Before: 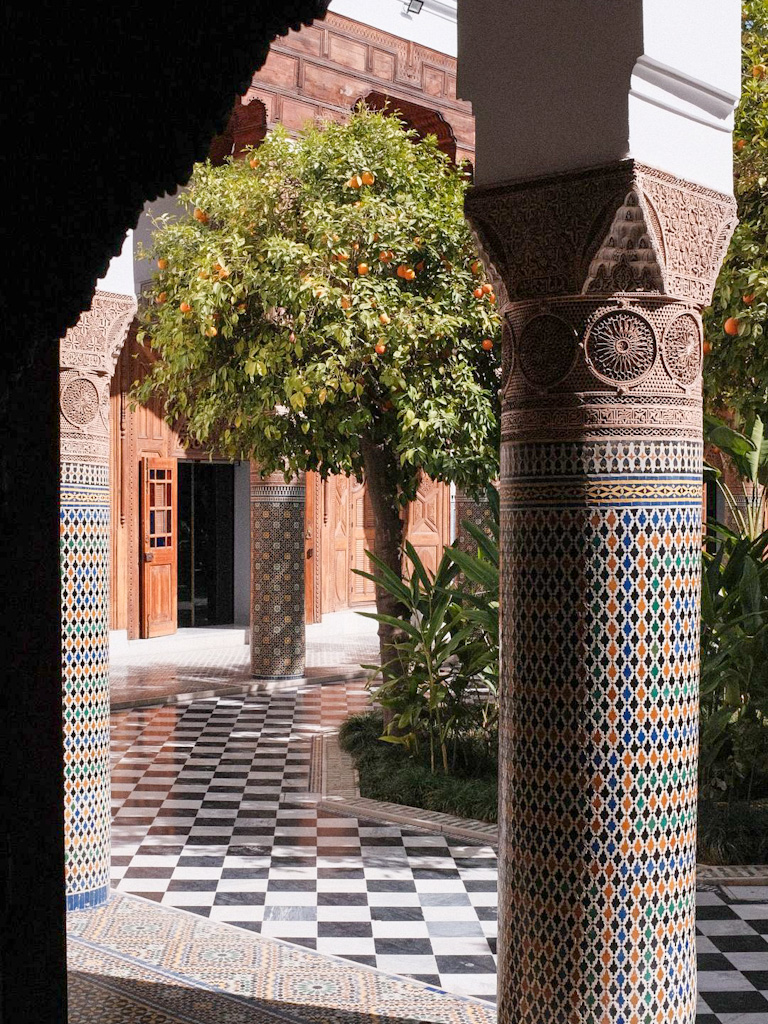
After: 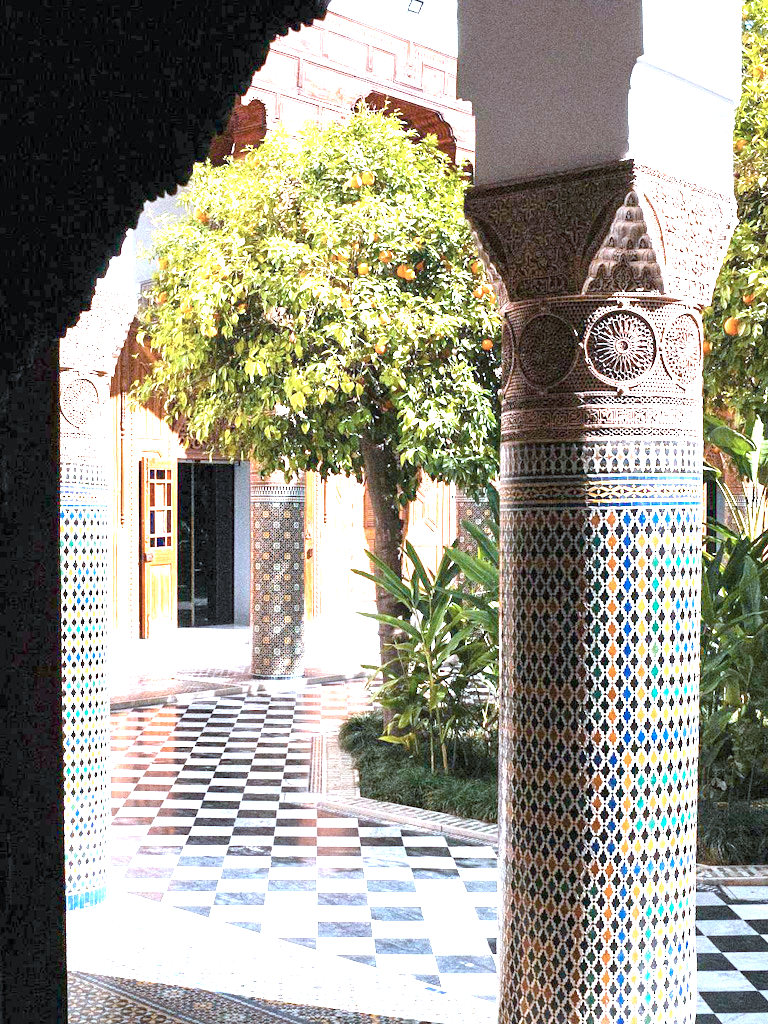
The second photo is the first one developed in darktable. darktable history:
exposure: exposure 2.04 EV, compensate highlight preservation false
color correction: highlights a* -12.64, highlights b* -18.1, saturation 0.7
color balance rgb: linear chroma grading › global chroma 15%, perceptual saturation grading › global saturation 30%
white balance: red 1.004, blue 1.024
